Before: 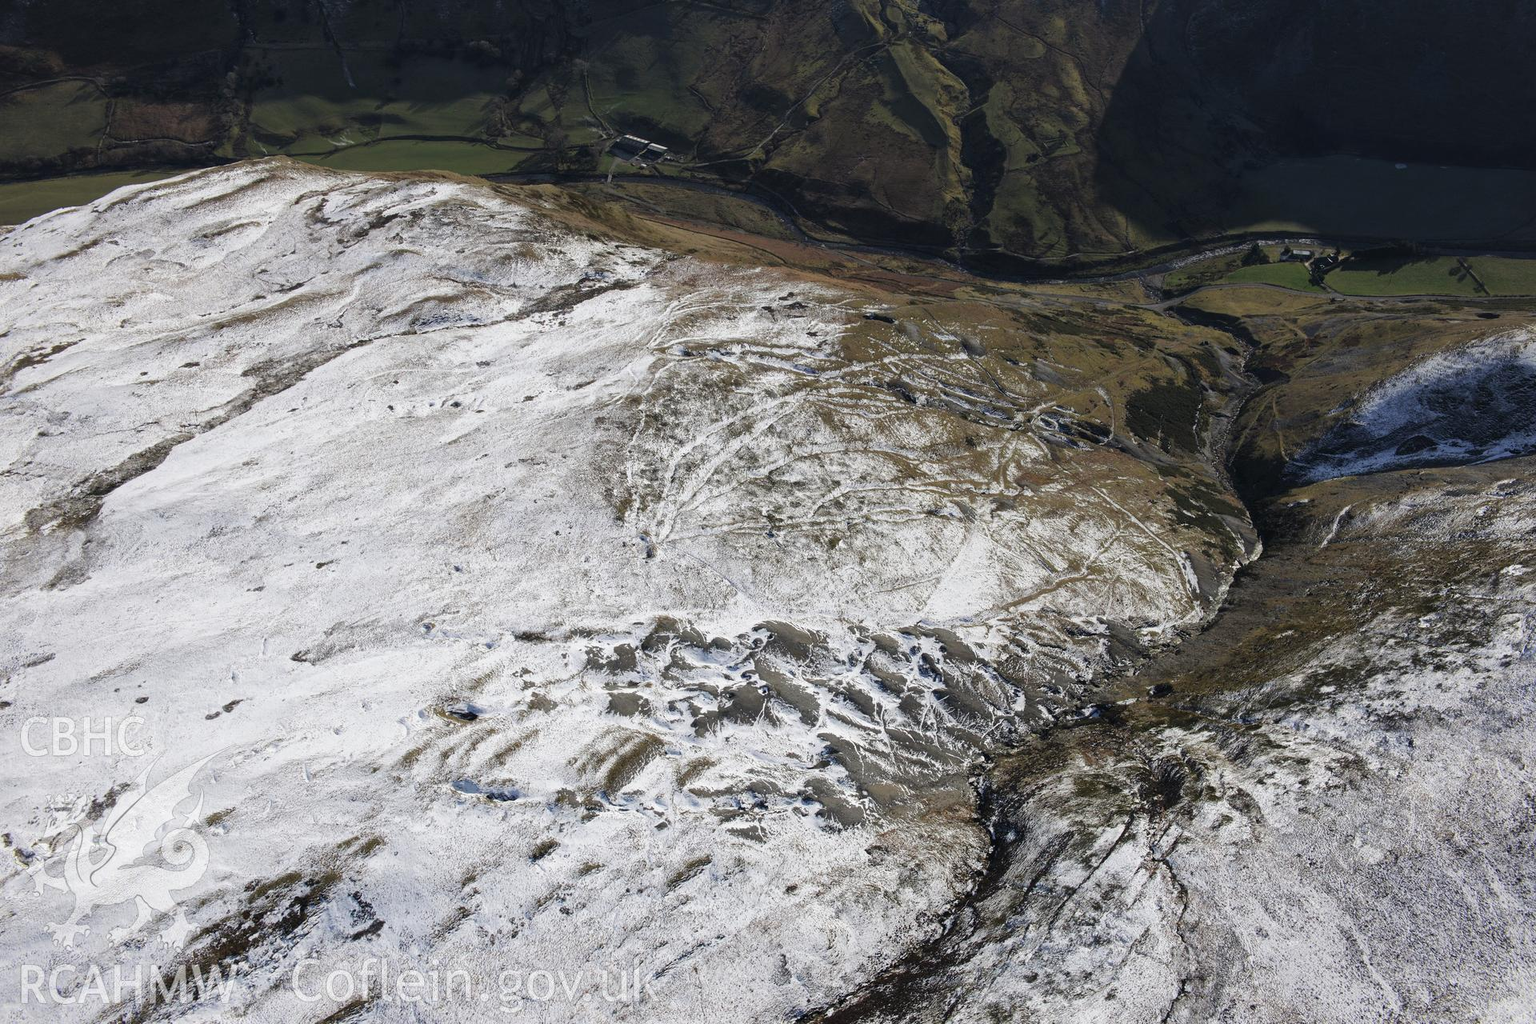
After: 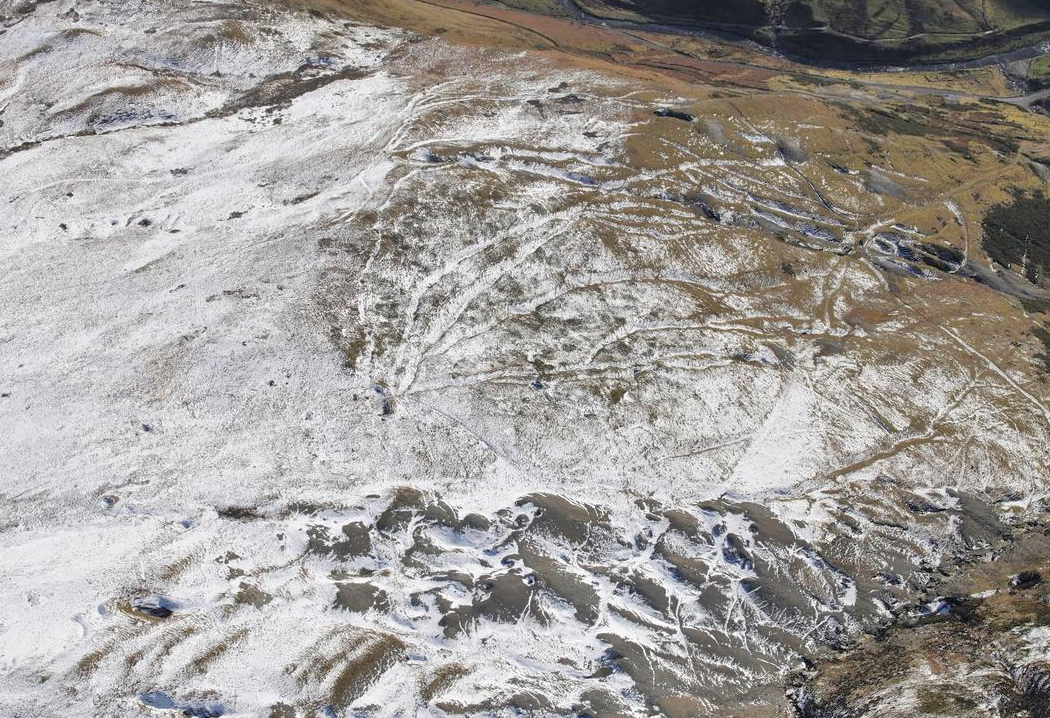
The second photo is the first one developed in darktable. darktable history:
tone equalizer: -7 EV 0.146 EV, -6 EV 0.563 EV, -5 EV 1.13 EV, -4 EV 1.31 EV, -3 EV 1.18 EV, -2 EV 0.6 EV, -1 EV 0.155 EV, smoothing 1
crop and rotate: left 22.137%, top 22.113%, right 23.134%, bottom 21.717%
